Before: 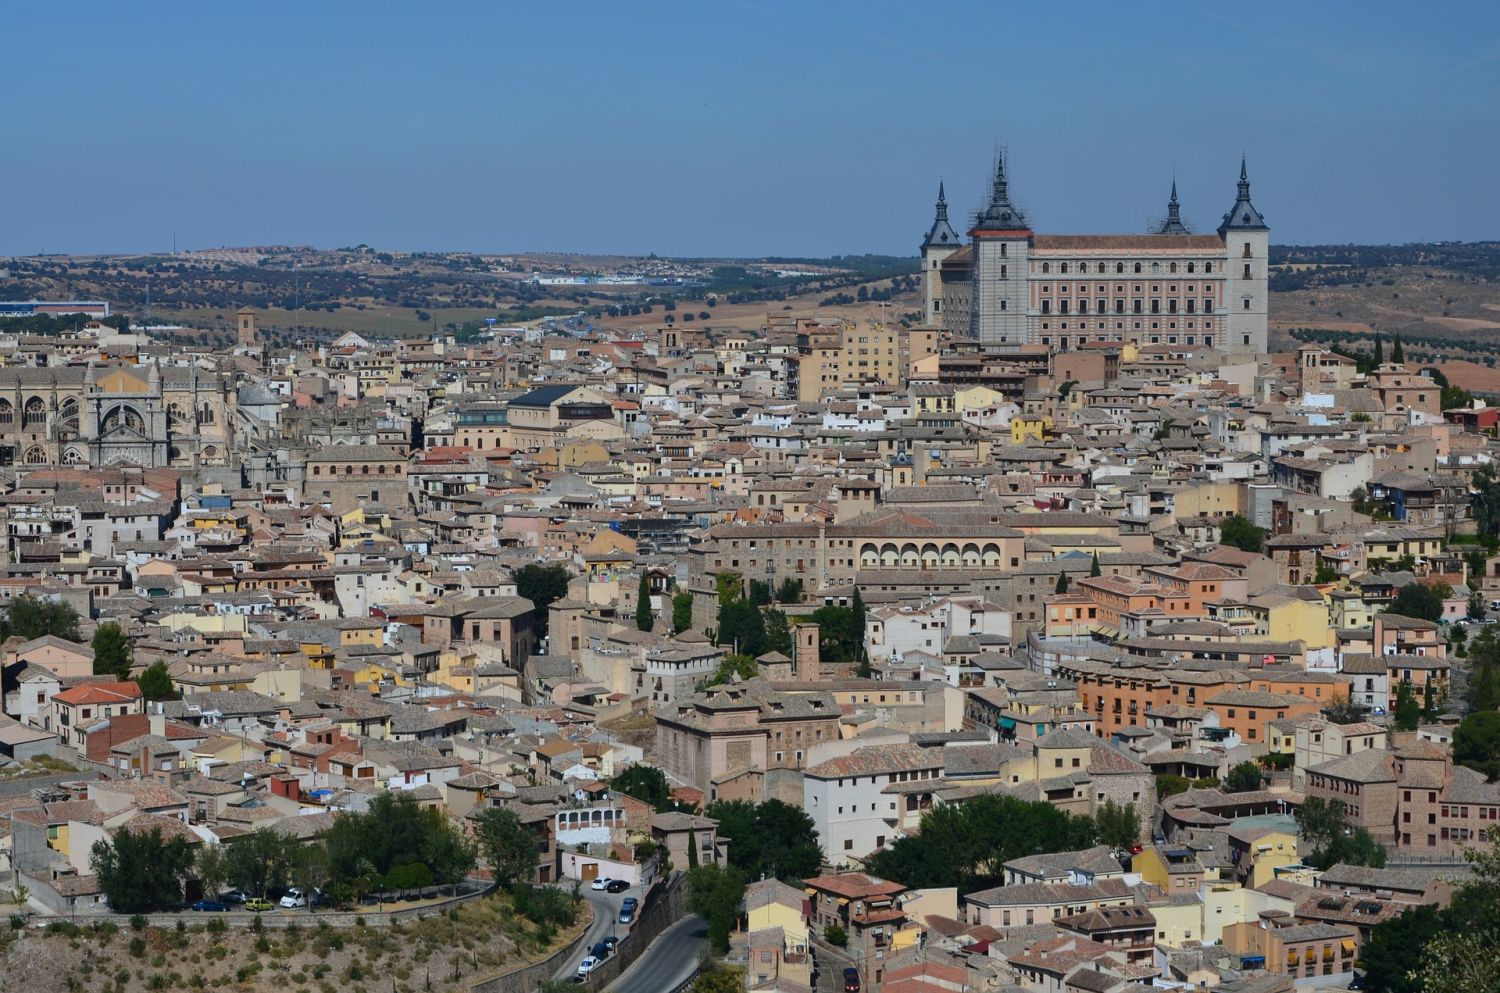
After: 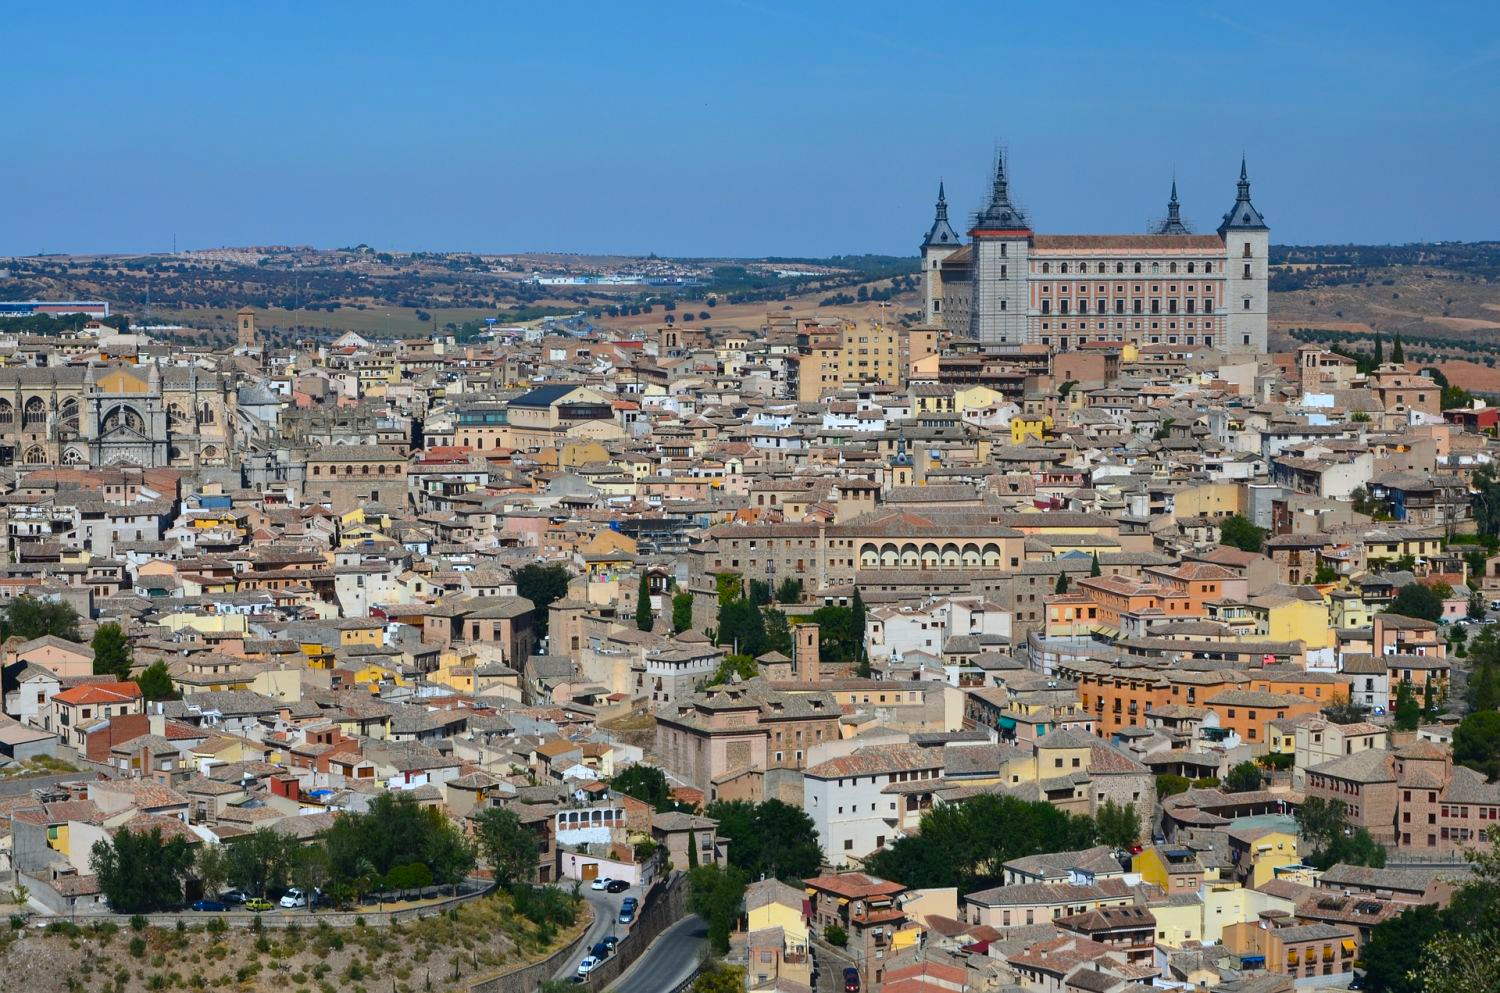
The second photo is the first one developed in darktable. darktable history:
color balance rgb: perceptual saturation grading › global saturation 30.474%, perceptual brilliance grading › global brilliance 10.112%
